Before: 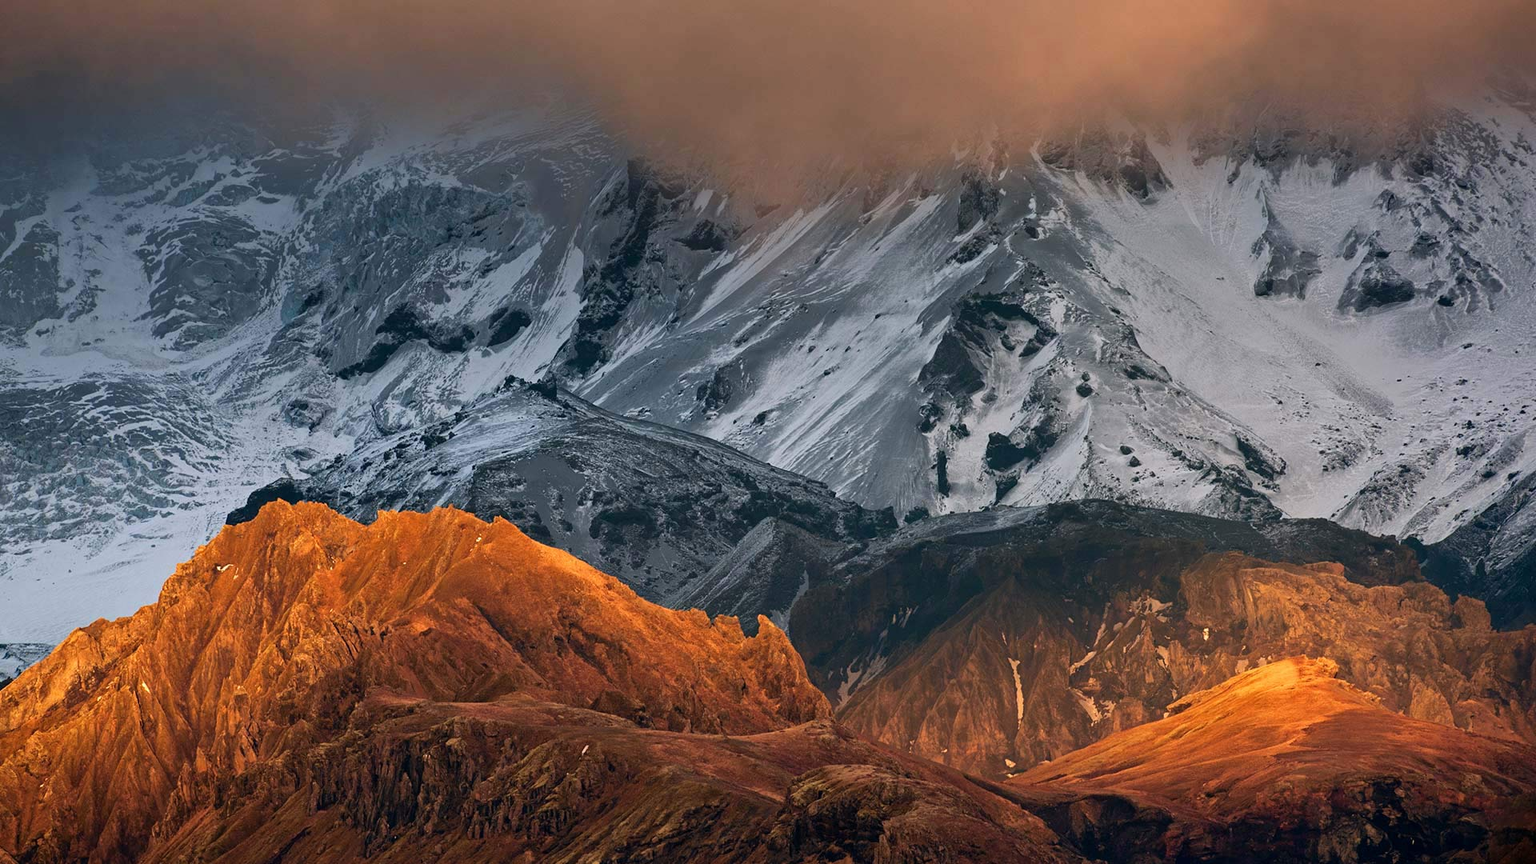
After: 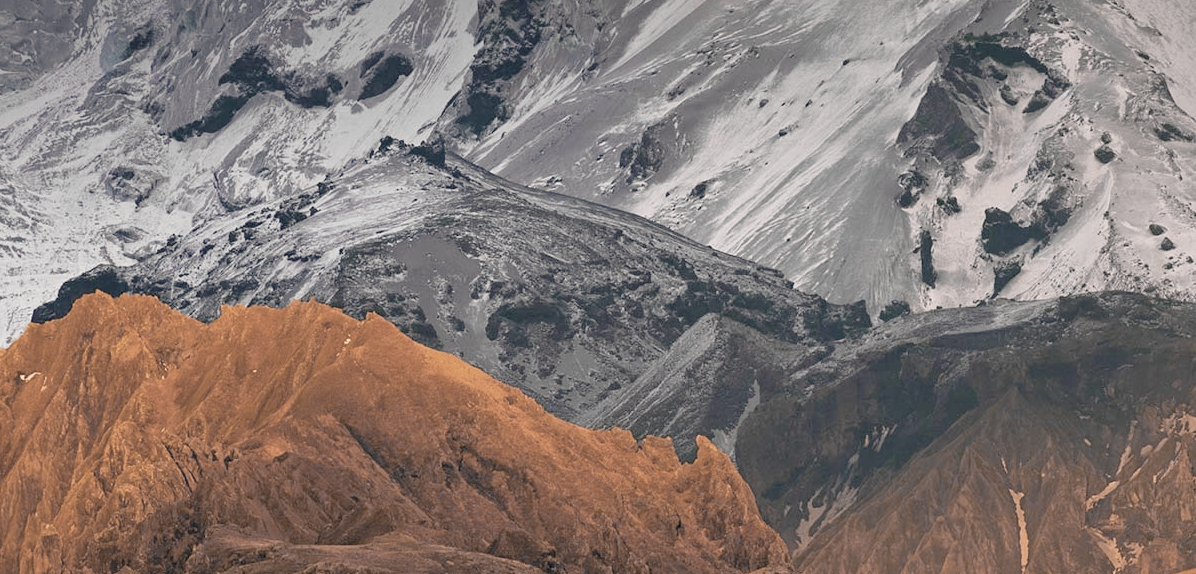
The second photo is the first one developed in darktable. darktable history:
vignetting: fall-off start 98.6%, fall-off radius 101.18%, brightness -0.31, saturation -0.059, width/height ratio 1.425
crop: left 13.108%, top 30.909%, right 24.588%, bottom 15.863%
exposure: exposure 0.605 EV, compensate highlight preservation false
color zones: curves: ch0 [(0, 0.487) (0.241, 0.395) (0.434, 0.373) (0.658, 0.412) (0.838, 0.487)]; ch1 [(0, 0) (0.053, 0.053) (0.211, 0.202) (0.579, 0.259) (0.781, 0.241)]
color correction: highlights a* 21.3, highlights b* 19.82
color balance rgb: shadows lift › chroma 2.034%, shadows lift › hue 221.11°, global offset › hue 170.12°, perceptual saturation grading › global saturation 9.629%, perceptual brilliance grading › global brilliance 10.102%, perceptual brilliance grading › shadows 15.665%, contrast -20.269%
